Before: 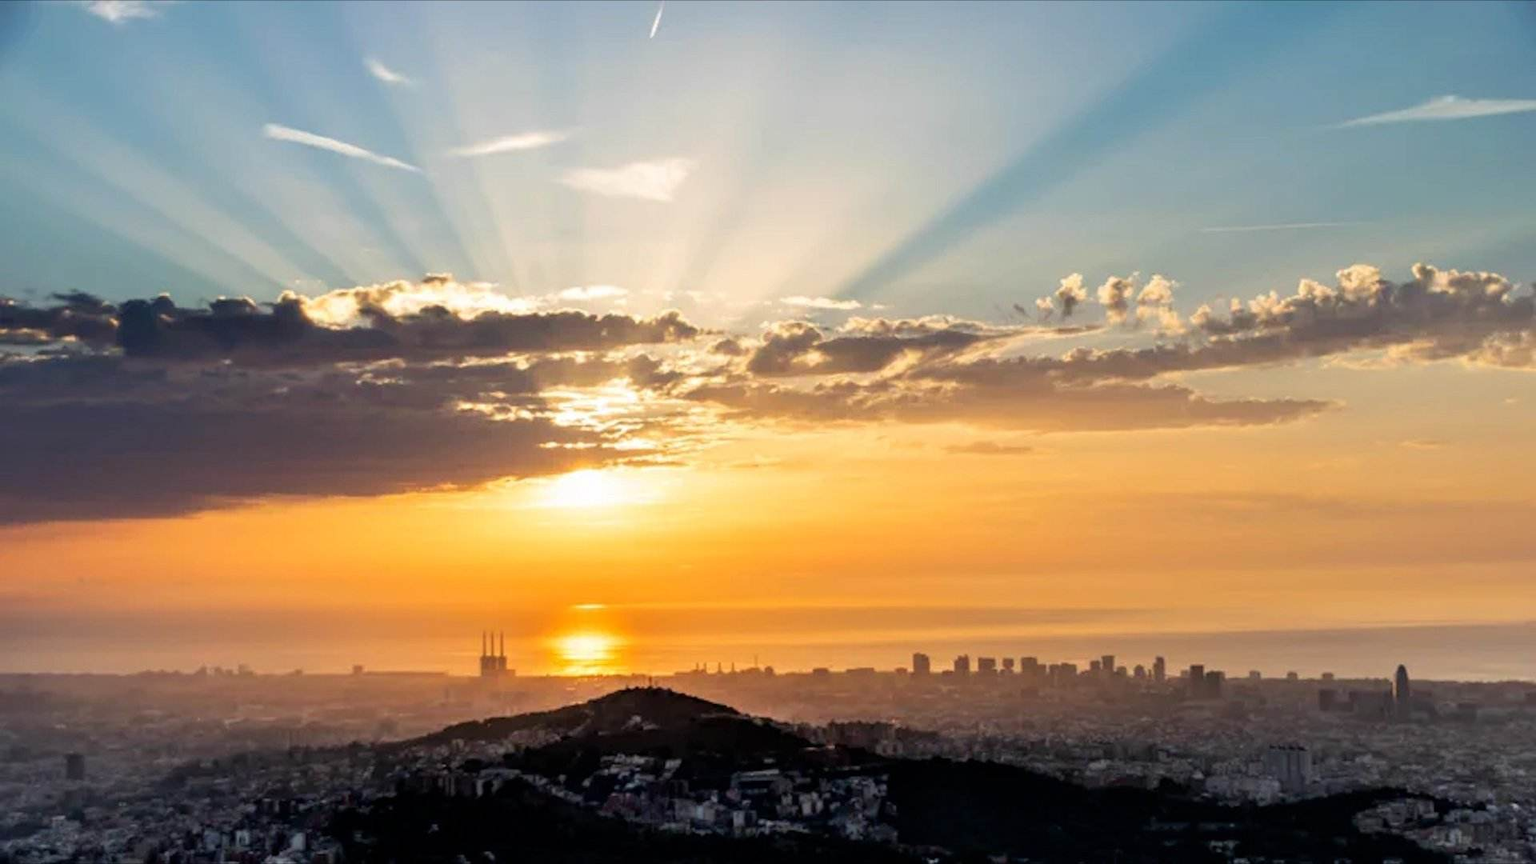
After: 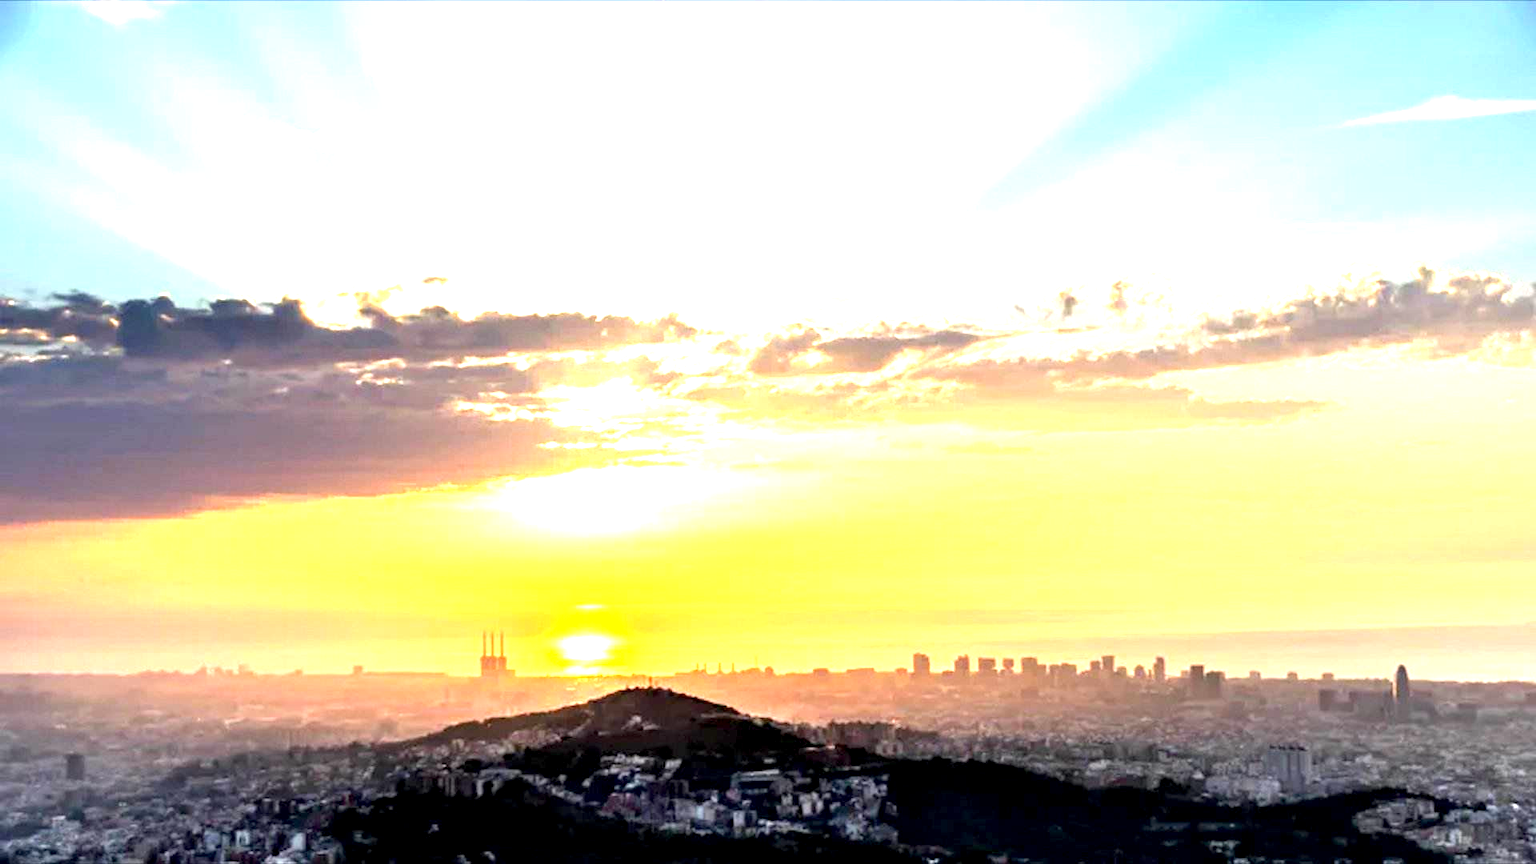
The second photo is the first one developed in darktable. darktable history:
exposure: black level correction 0.001, exposure 1.85 EV, compensate highlight preservation false
